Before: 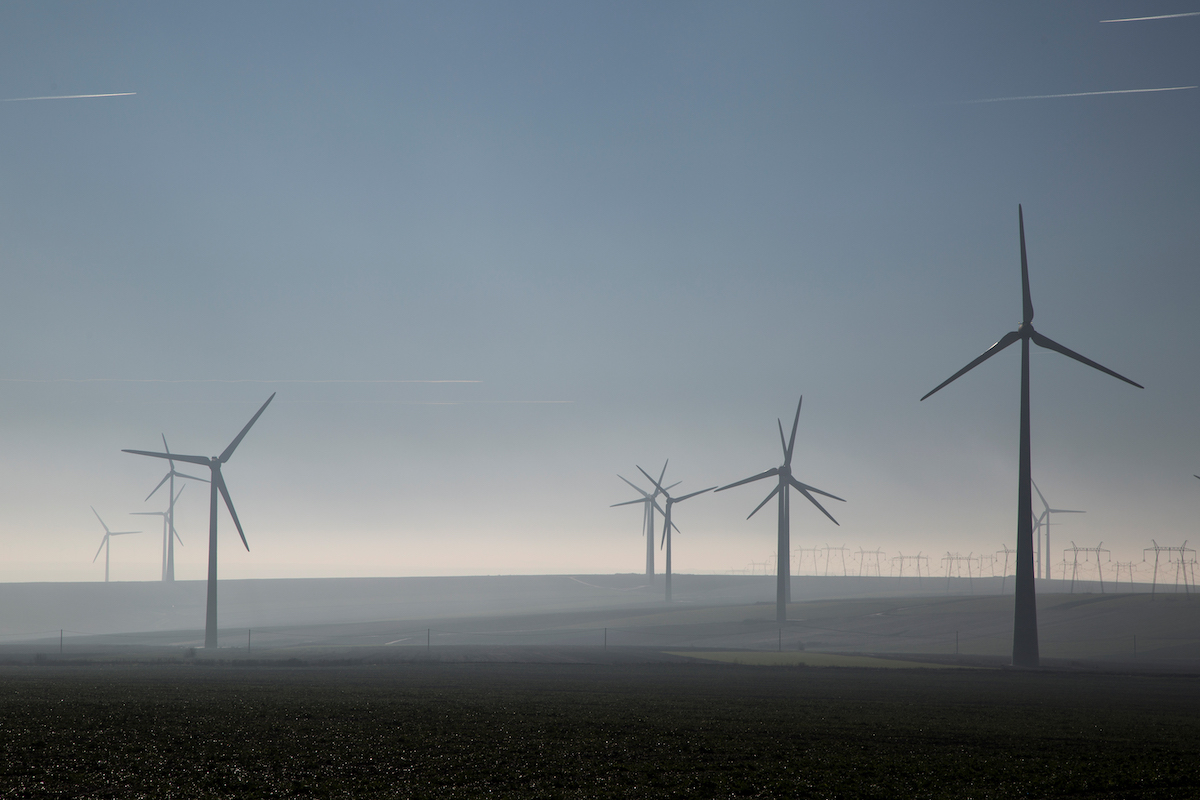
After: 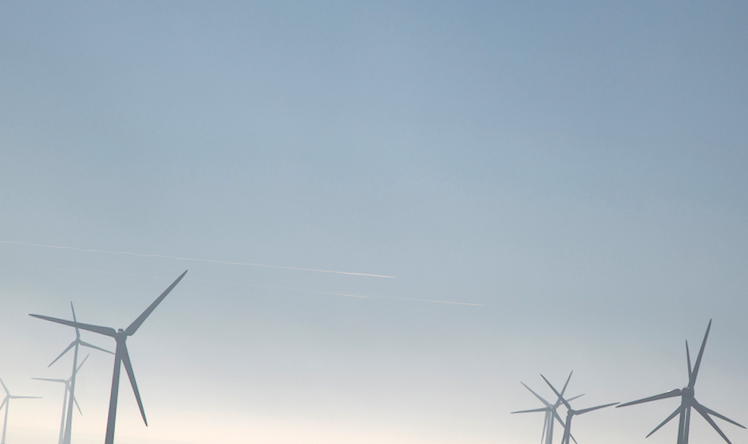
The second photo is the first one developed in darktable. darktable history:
crop and rotate: angle -4.99°, left 2.122%, top 6.945%, right 27.566%, bottom 30.519%
exposure: black level correction 0, exposure 0.5 EV, compensate exposure bias true, compensate highlight preservation false
tone equalizer: on, module defaults
